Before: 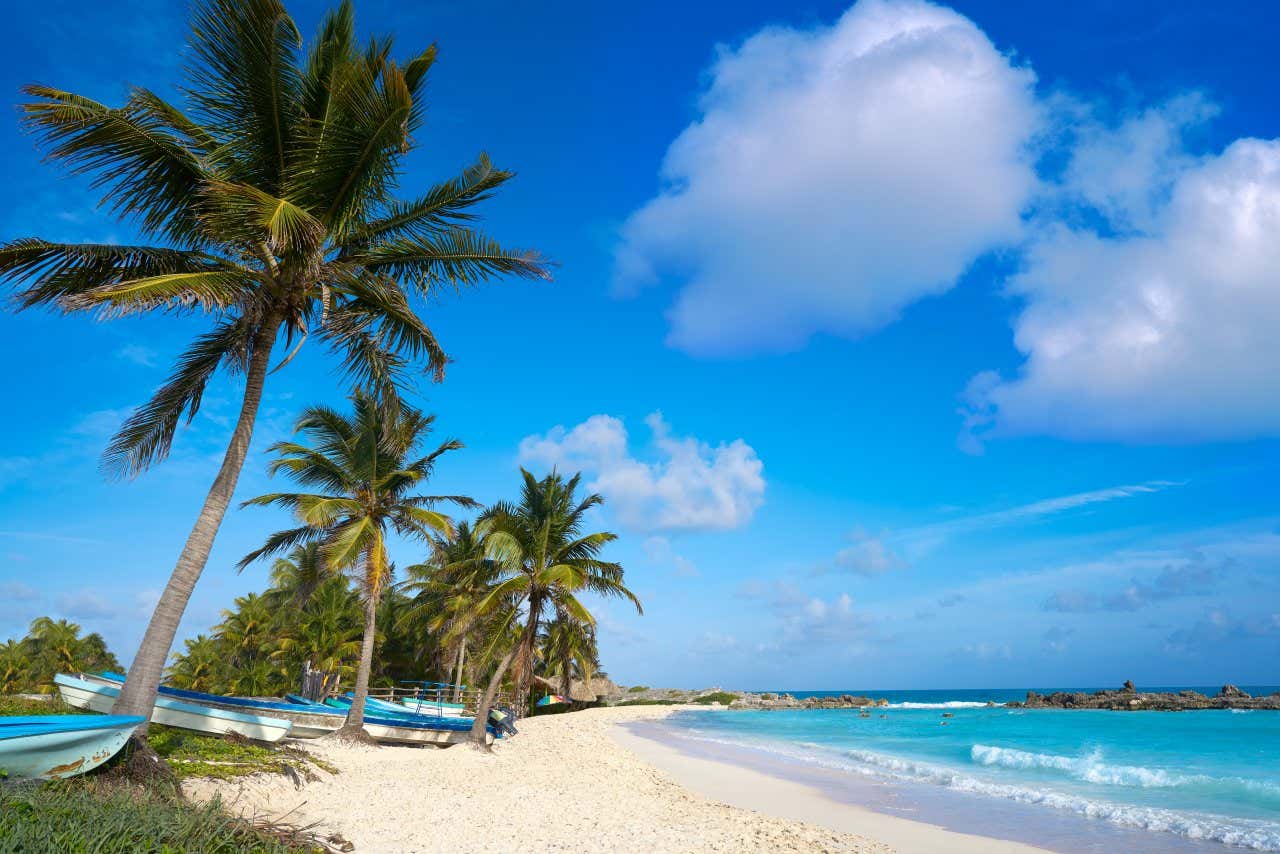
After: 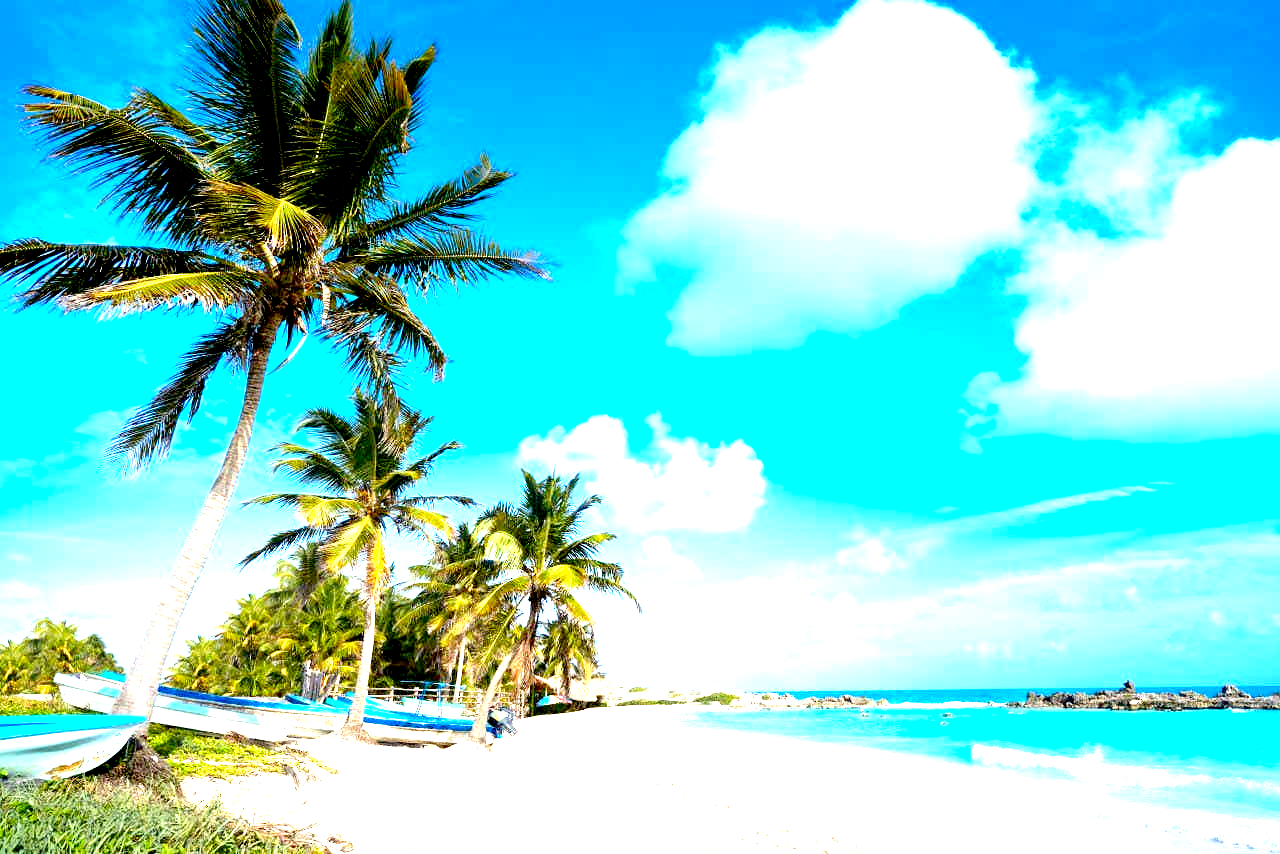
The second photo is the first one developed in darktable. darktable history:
tone equalizer: -8 EV -0.417 EV, -7 EV -0.389 EV, -6 EV -0.333 EV, -5 EV -0.222 EV, -3 EV 0.222 EV, -2 EV 0.333 EV, -1 EV 0.389 EV, +0 EV 0.417 EV, edges refinement/feathering 500, mask exposure compensation -1.57 EV, preserve details no
exposure: black level correction 0.016, exposure 1.774 EV, compensate highlight preservation false
